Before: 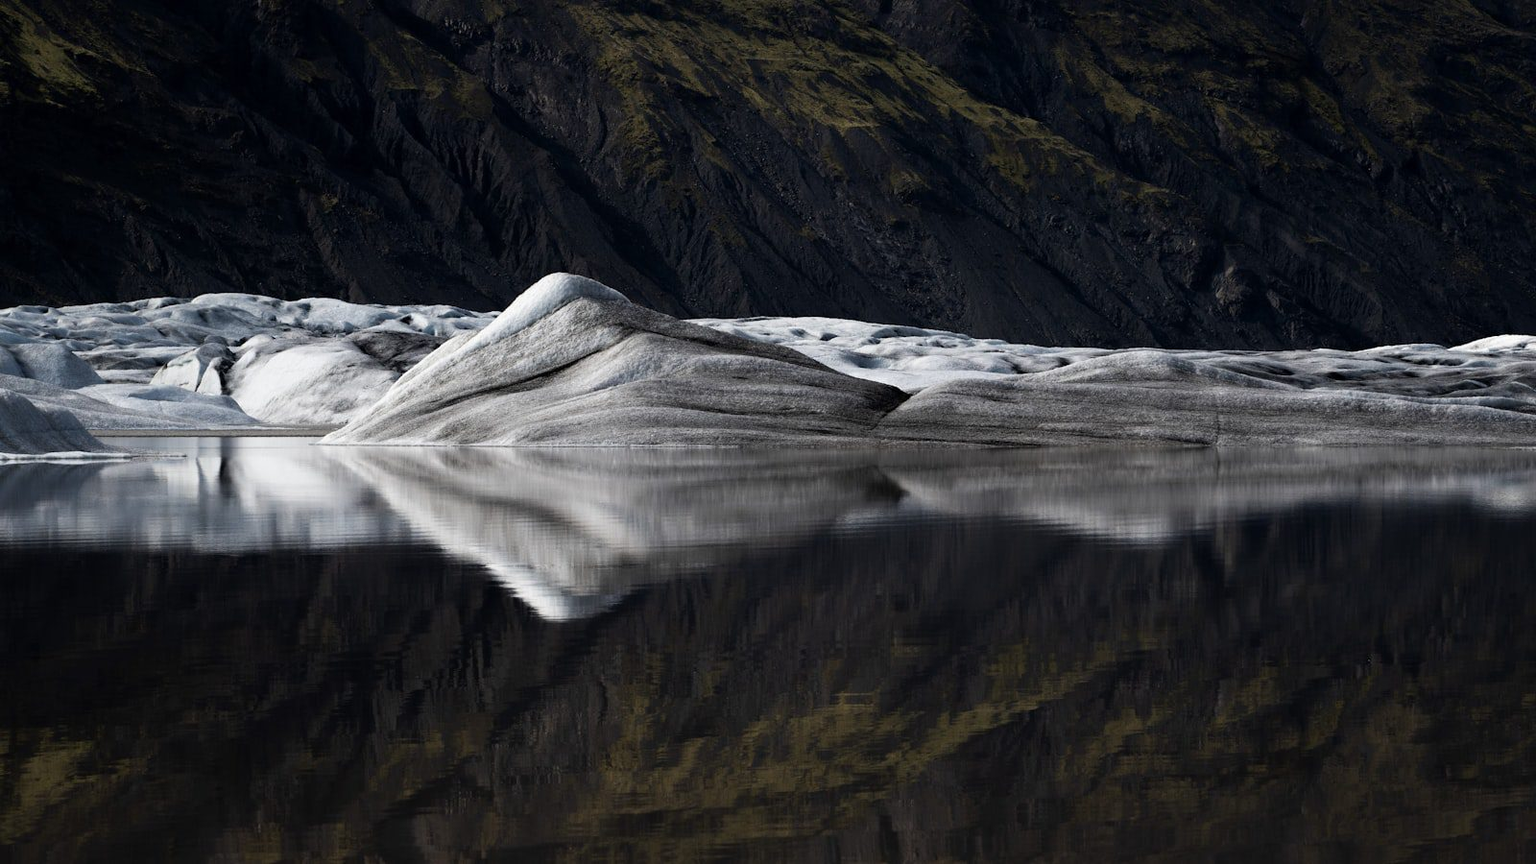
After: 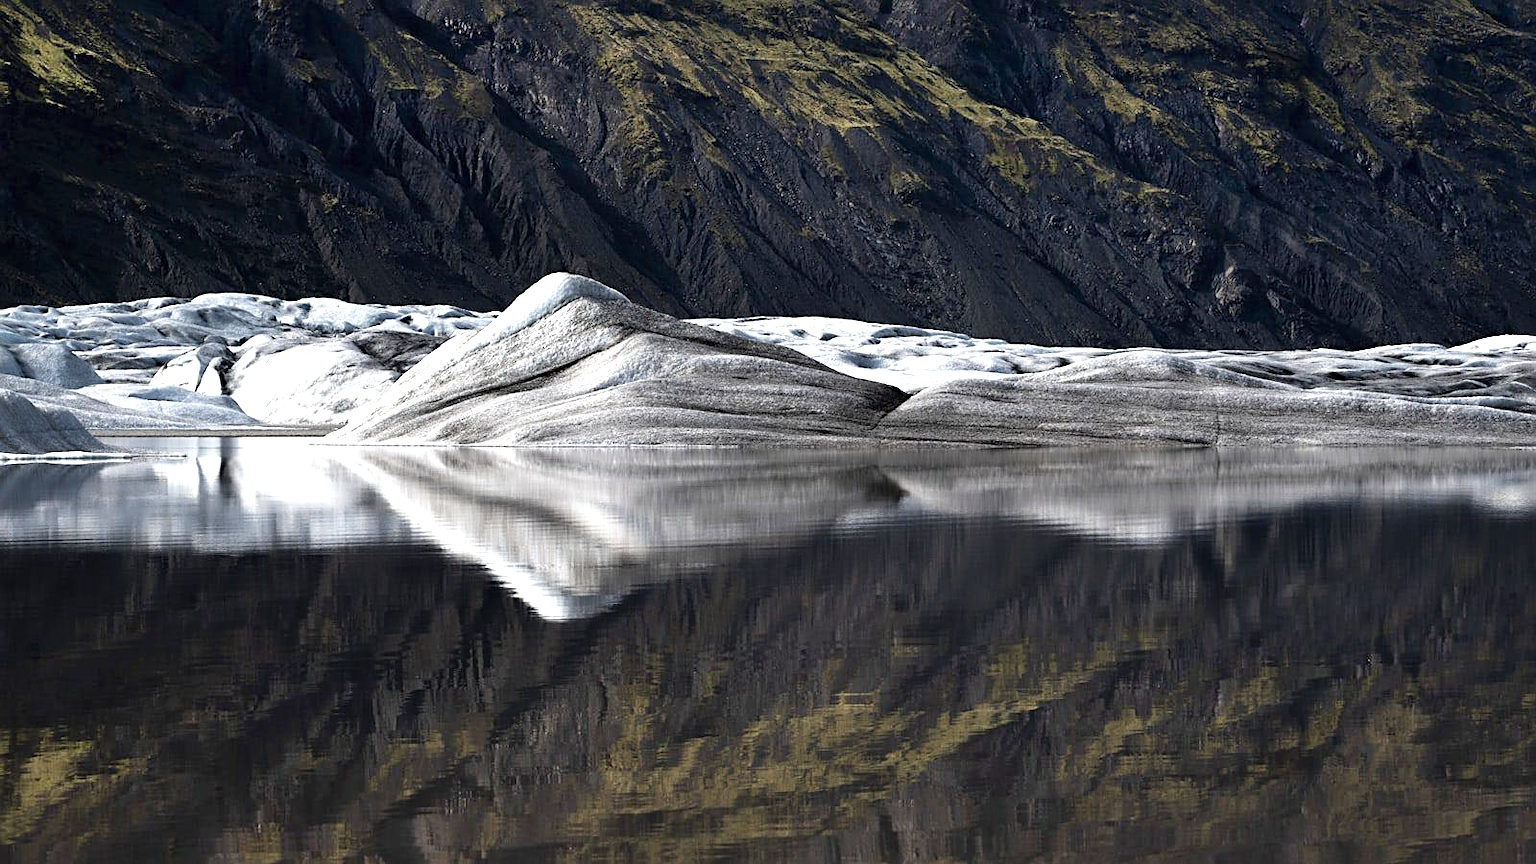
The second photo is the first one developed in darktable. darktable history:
sharpen: on, module defaults
shadows and highlights: soften with gaussian
exposure: black level correction 0, exposure 0.9 EV, compensate highlight preservation false
